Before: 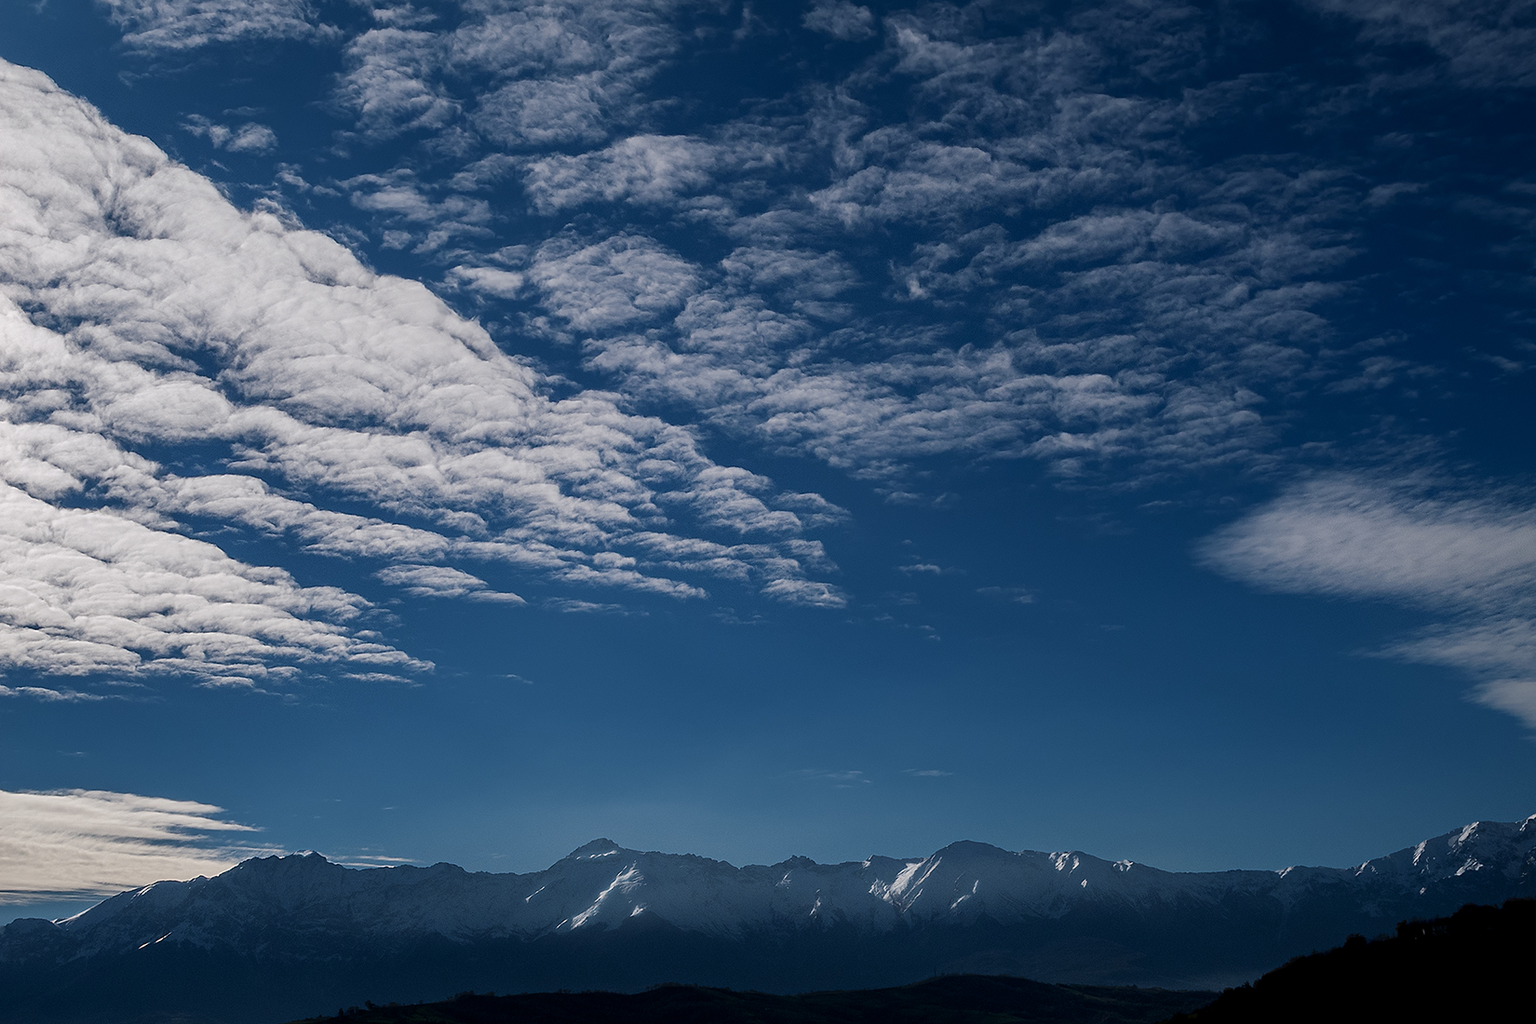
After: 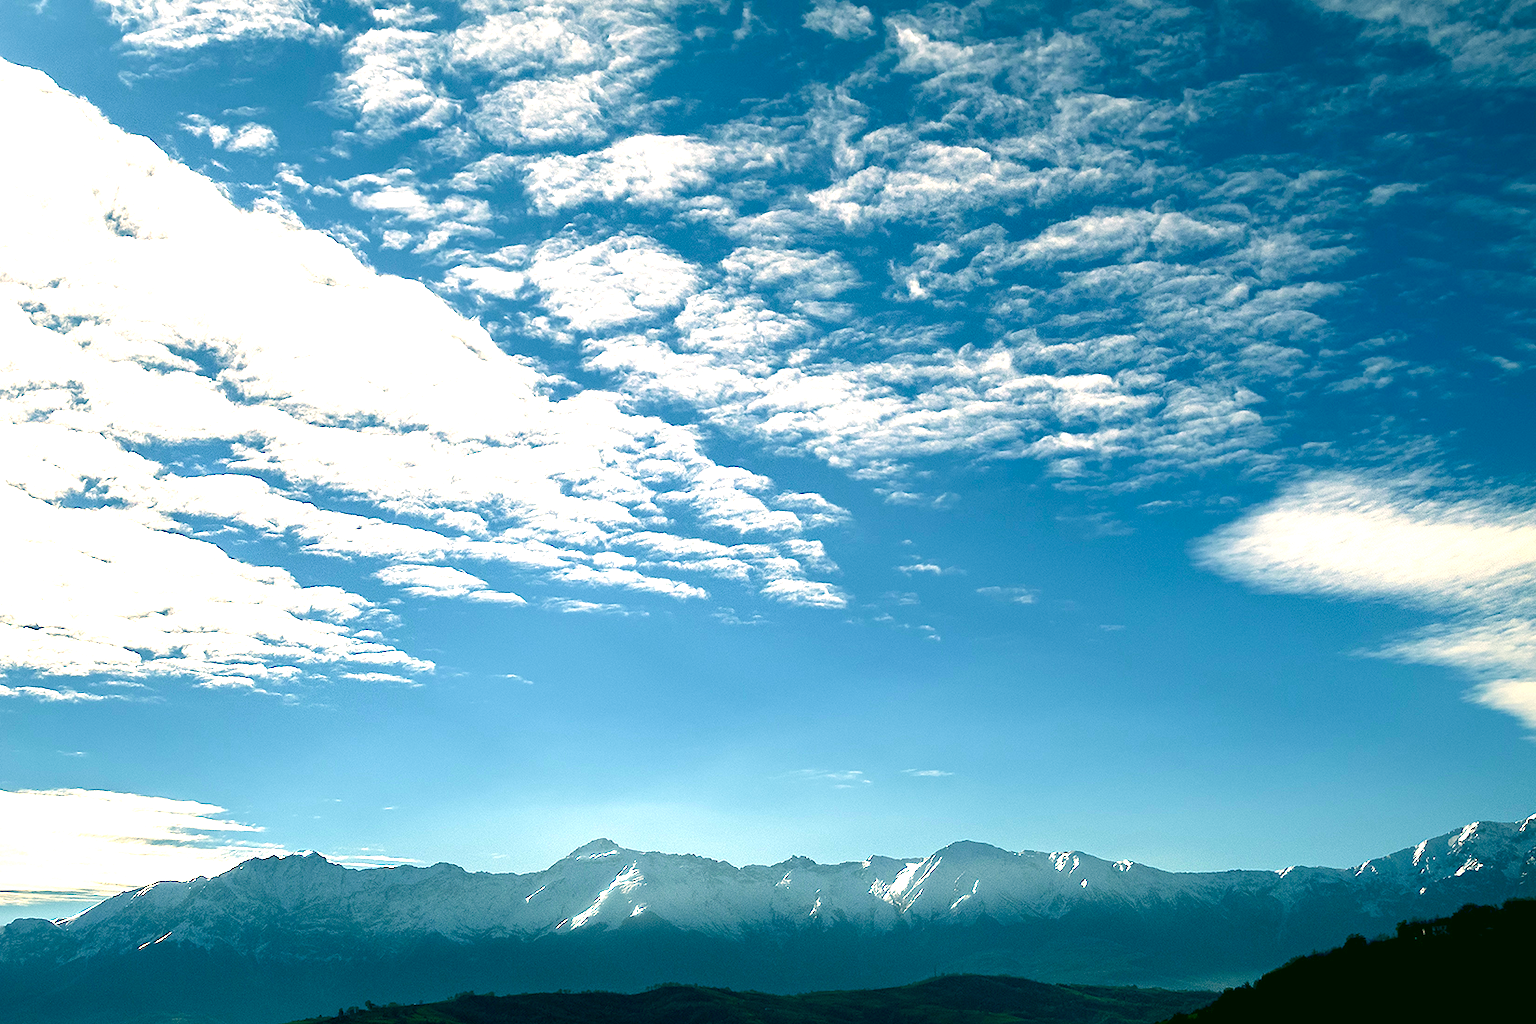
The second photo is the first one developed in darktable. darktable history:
exposure: exposure 2.208 EV, compensate exposure bias true, compensate highlight preservation false
color correction: highlights a* 5.61, highlights b* 33.04, shadows a* -25.71, shadows b* 3.96
